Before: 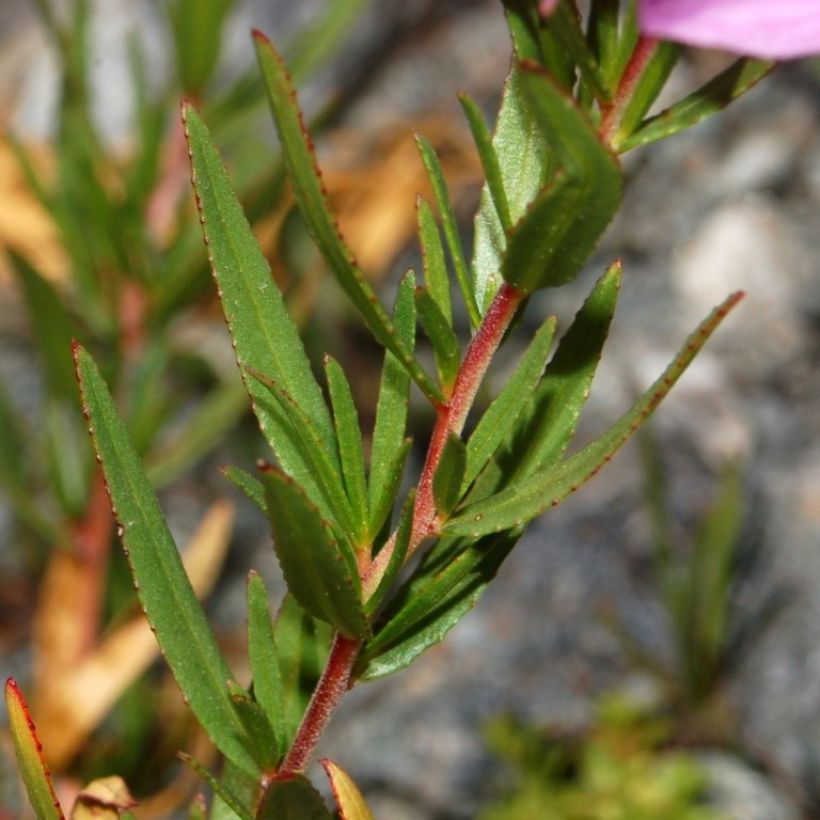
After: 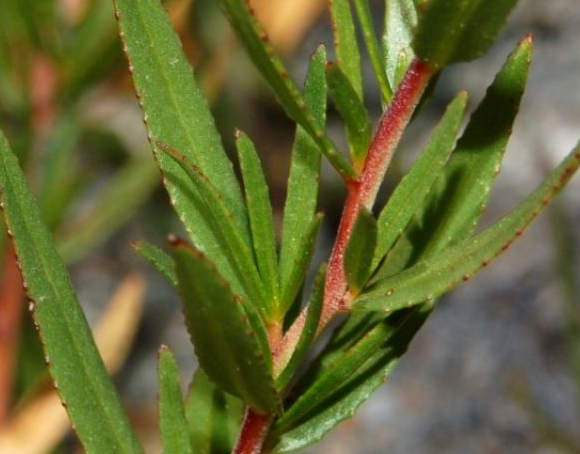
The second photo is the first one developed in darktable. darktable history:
crop: left 10.929%, top 27.544%, right 18.307%, bottom 17.058%
exposure: black level correction 0.001, compensate highlight preservation false
